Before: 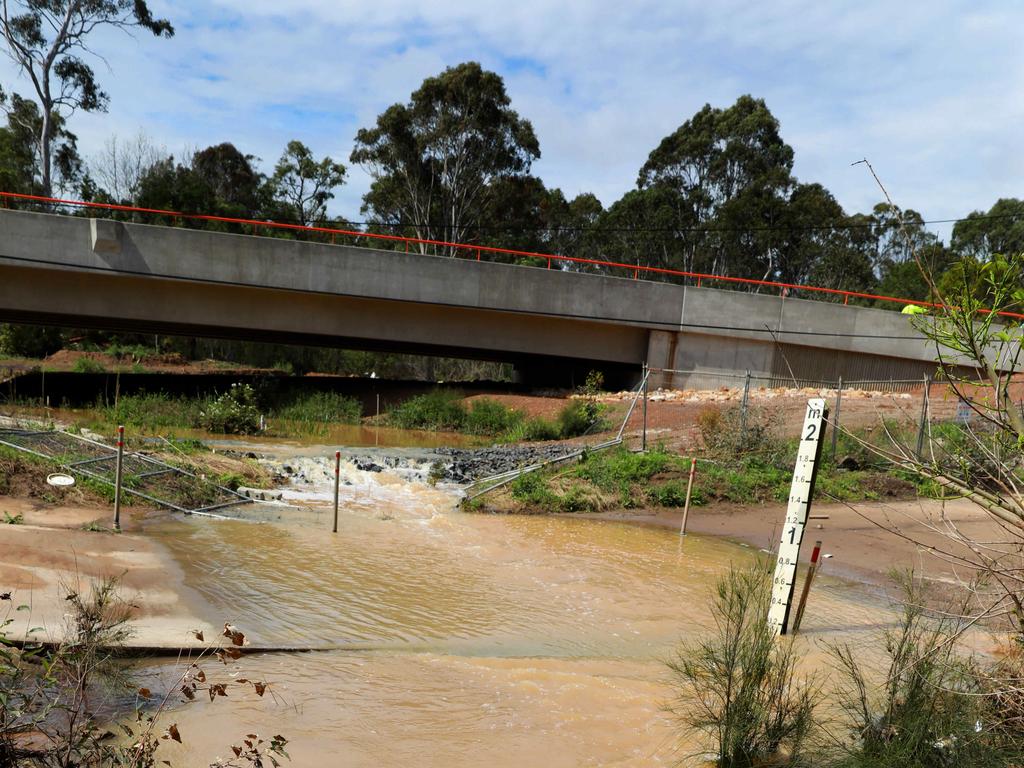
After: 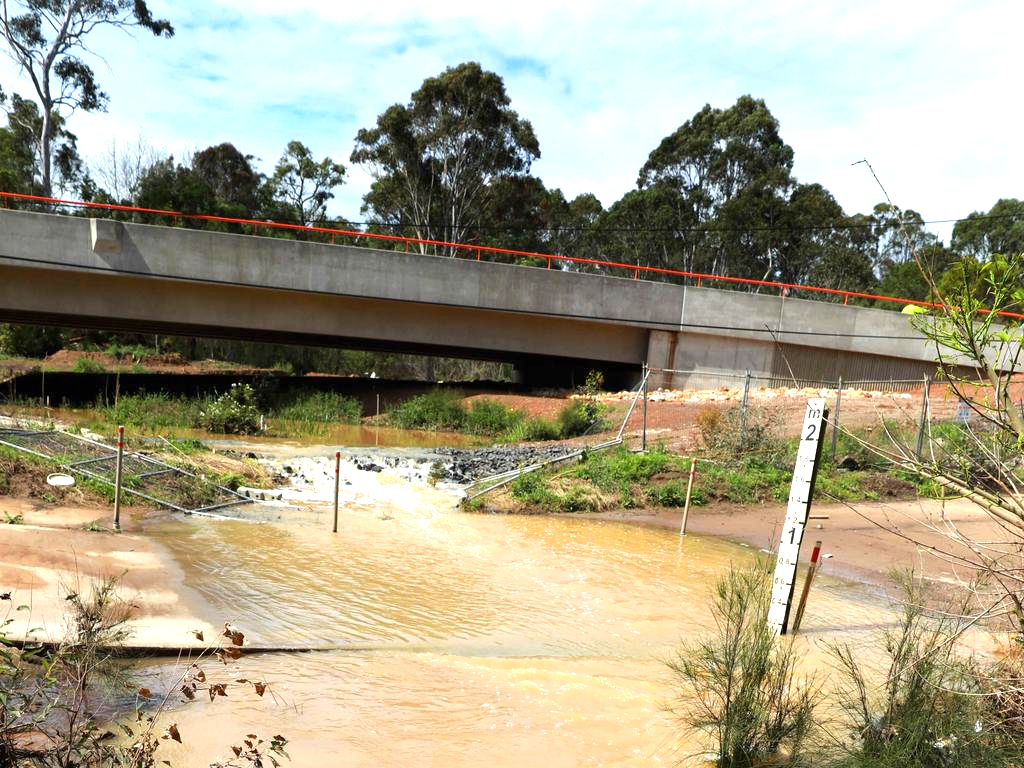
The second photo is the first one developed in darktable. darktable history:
exposure: black level correction 0, exposure 0.952 EV, compensate exposure bias true, compensate highlight preservation false
